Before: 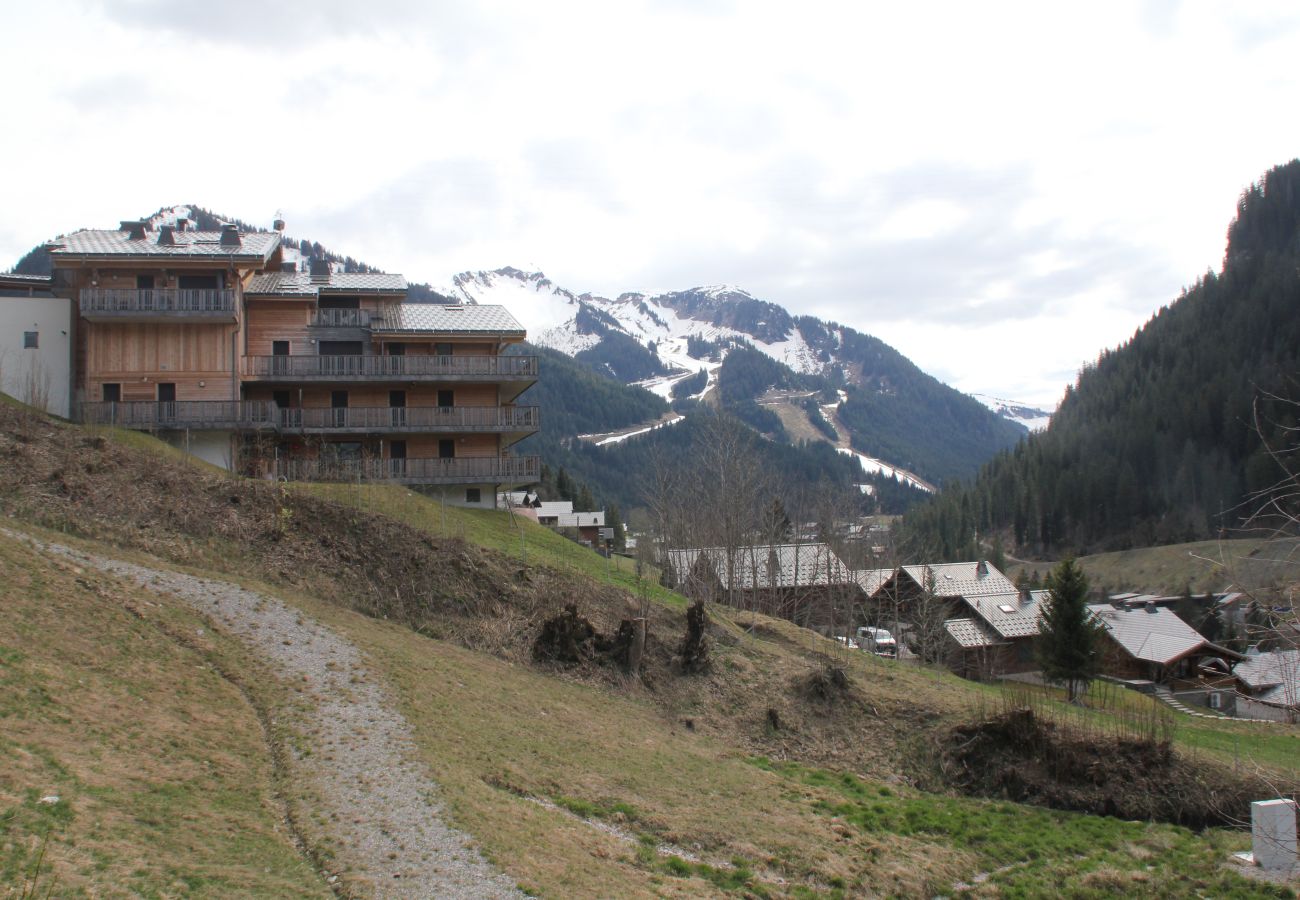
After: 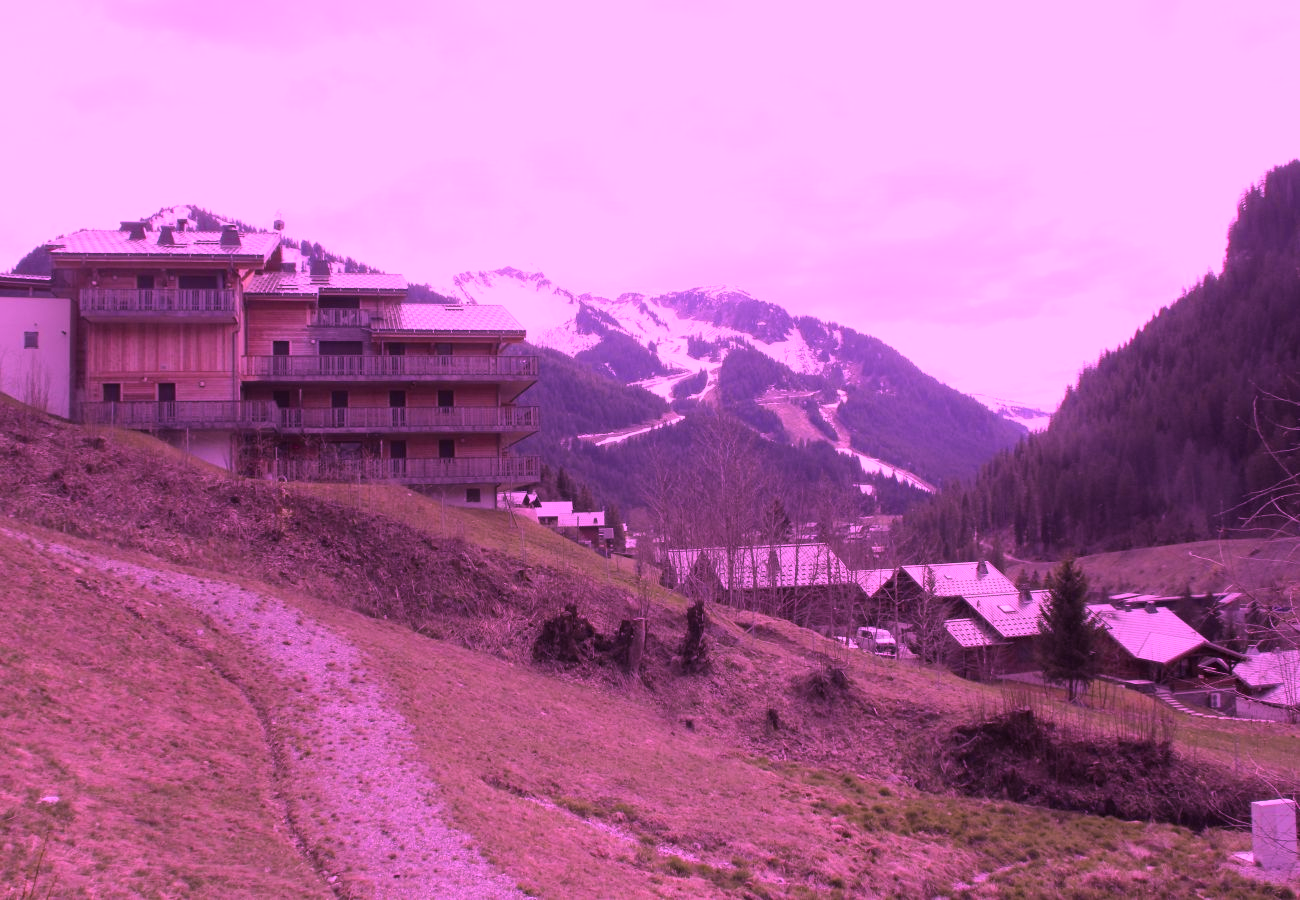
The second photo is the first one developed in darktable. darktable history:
color calibration: illuminant custom, x 0.263, y 0.52, temperature 7040.26 K, saturation algorithm version 1 (2020)
